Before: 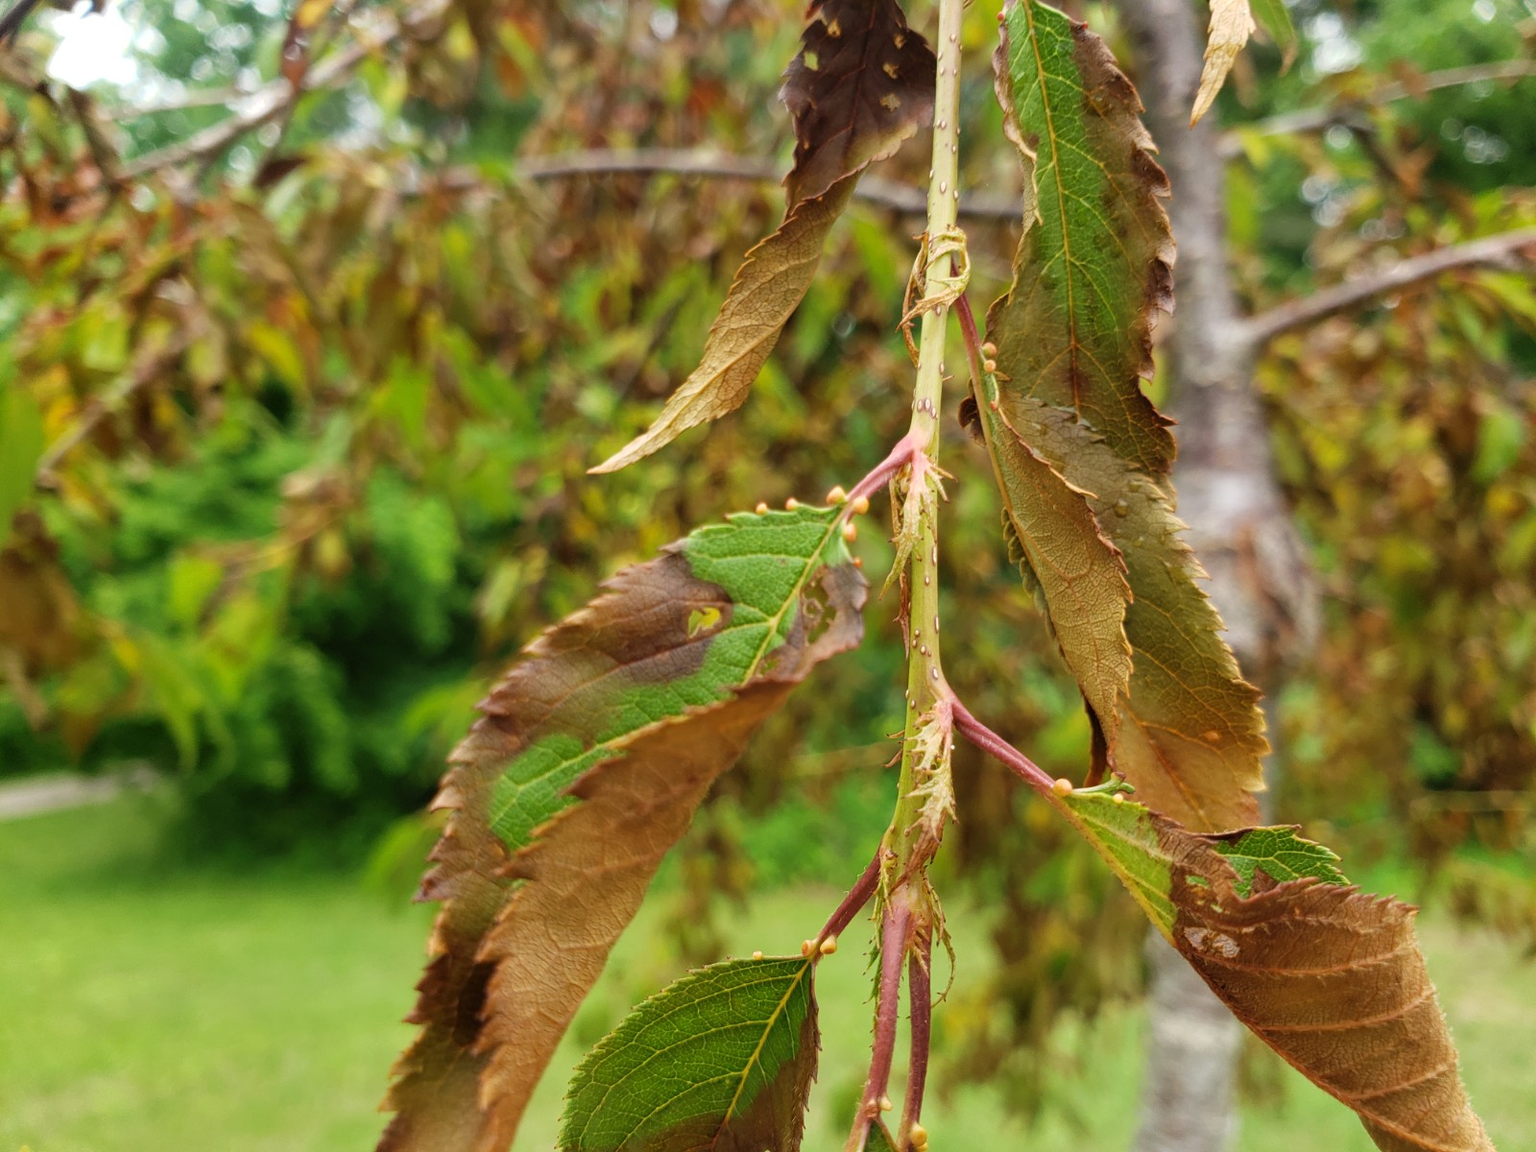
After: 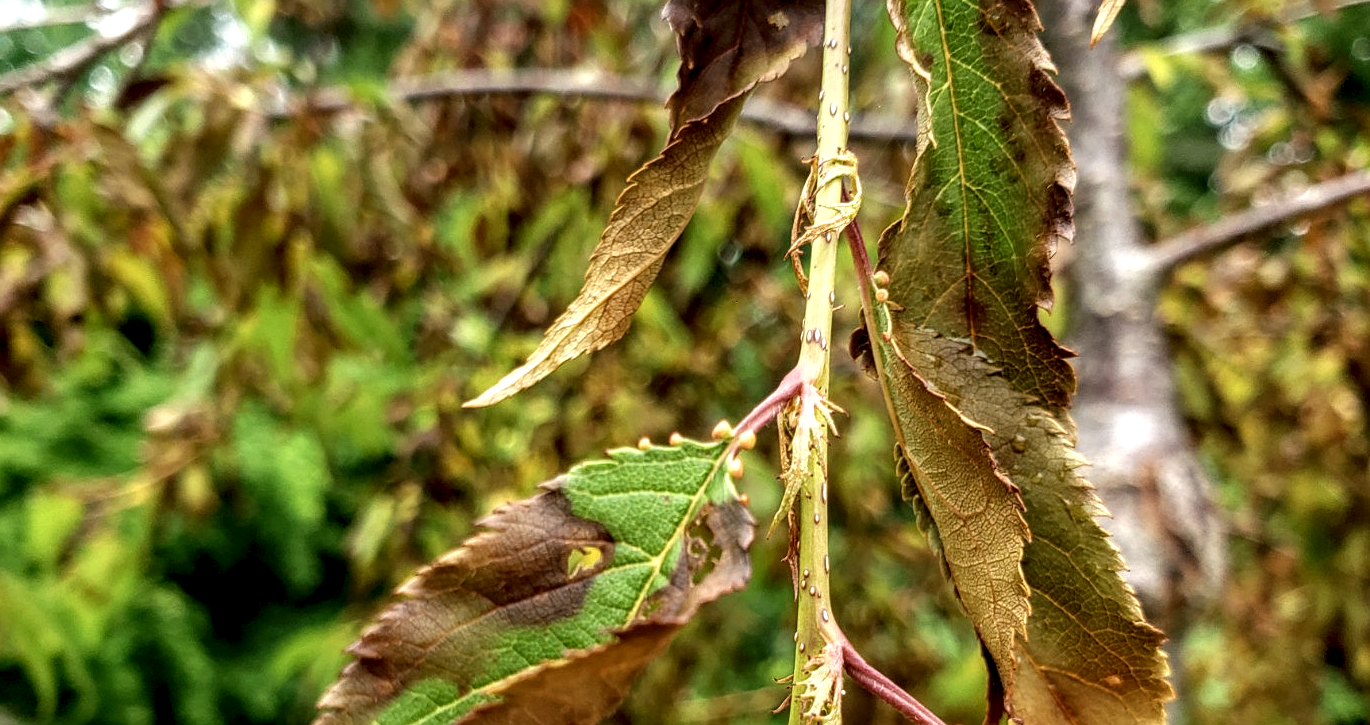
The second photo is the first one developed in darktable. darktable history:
local contrast: highlights 19%, detail 186%
tone equalizer: on, module defaults
sharpen: radius 1.272, amount 0.305, threshold 0
crop and rotate: left 9.345%, top 7.22%, right 4.982%, bottom 32.331%
